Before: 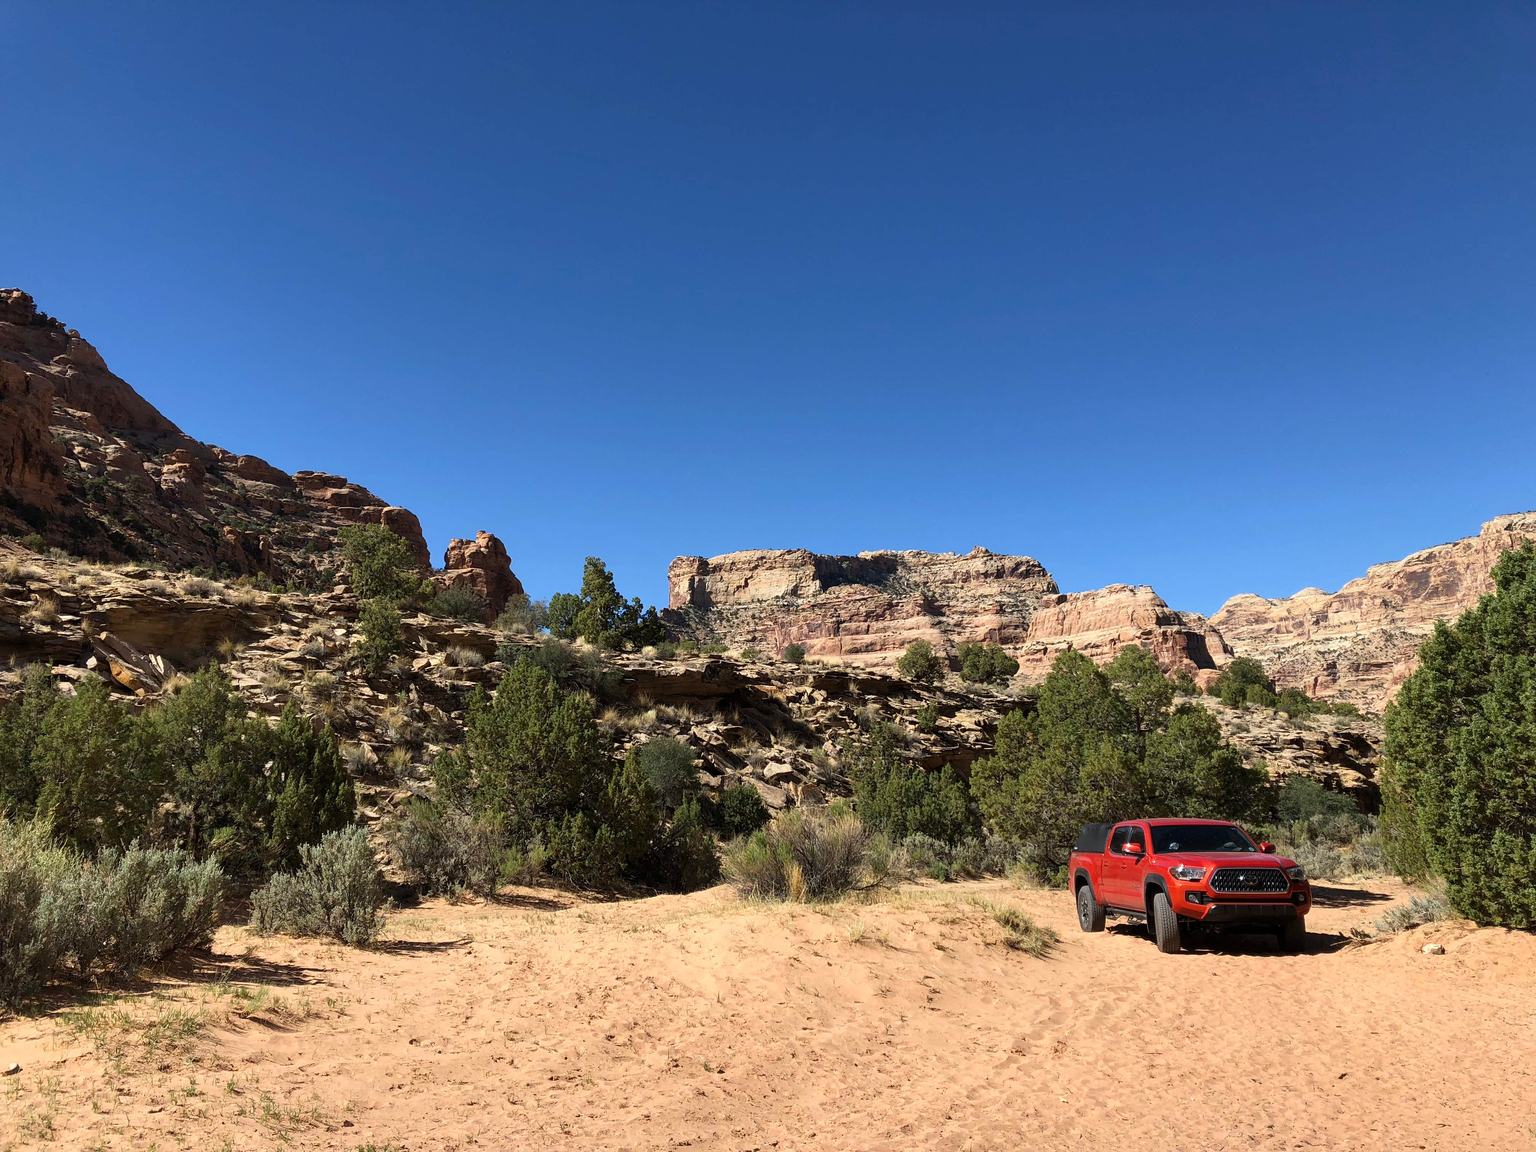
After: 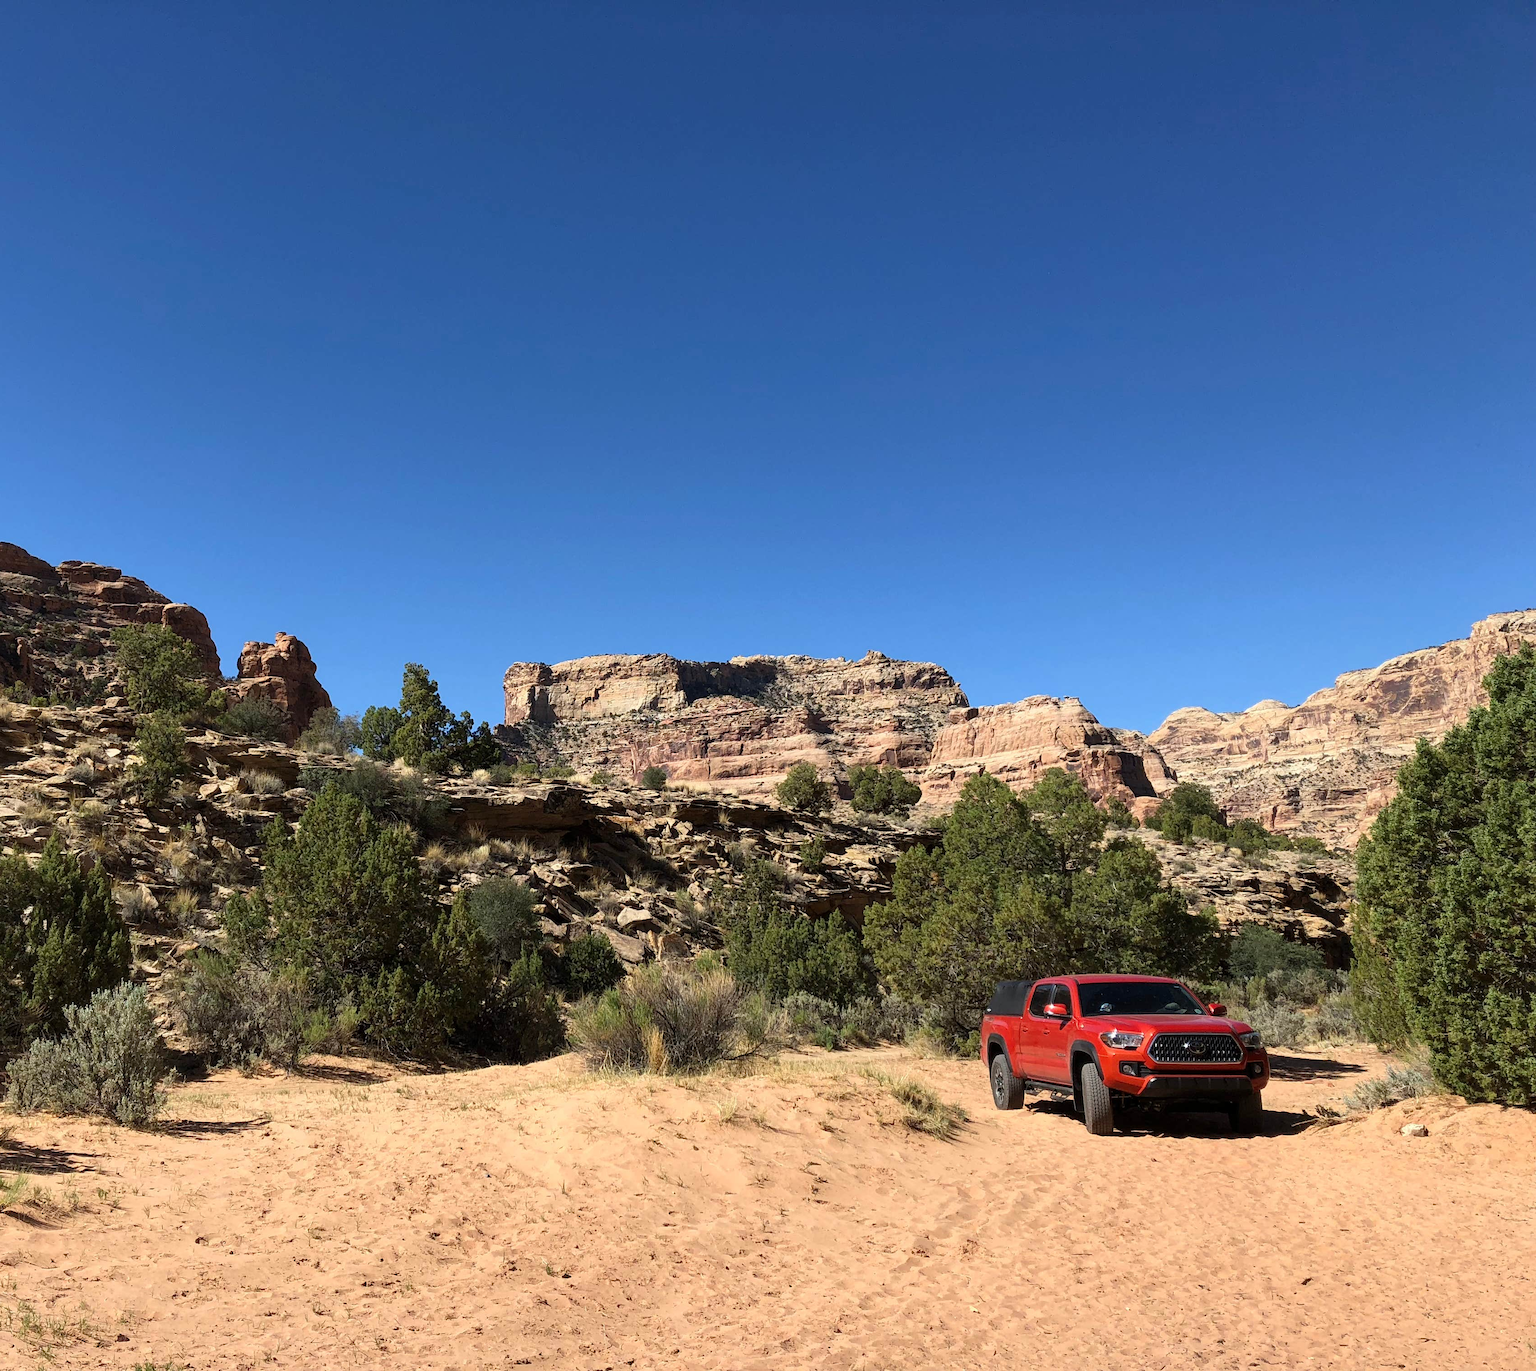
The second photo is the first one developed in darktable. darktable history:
crop: left 15.98%
